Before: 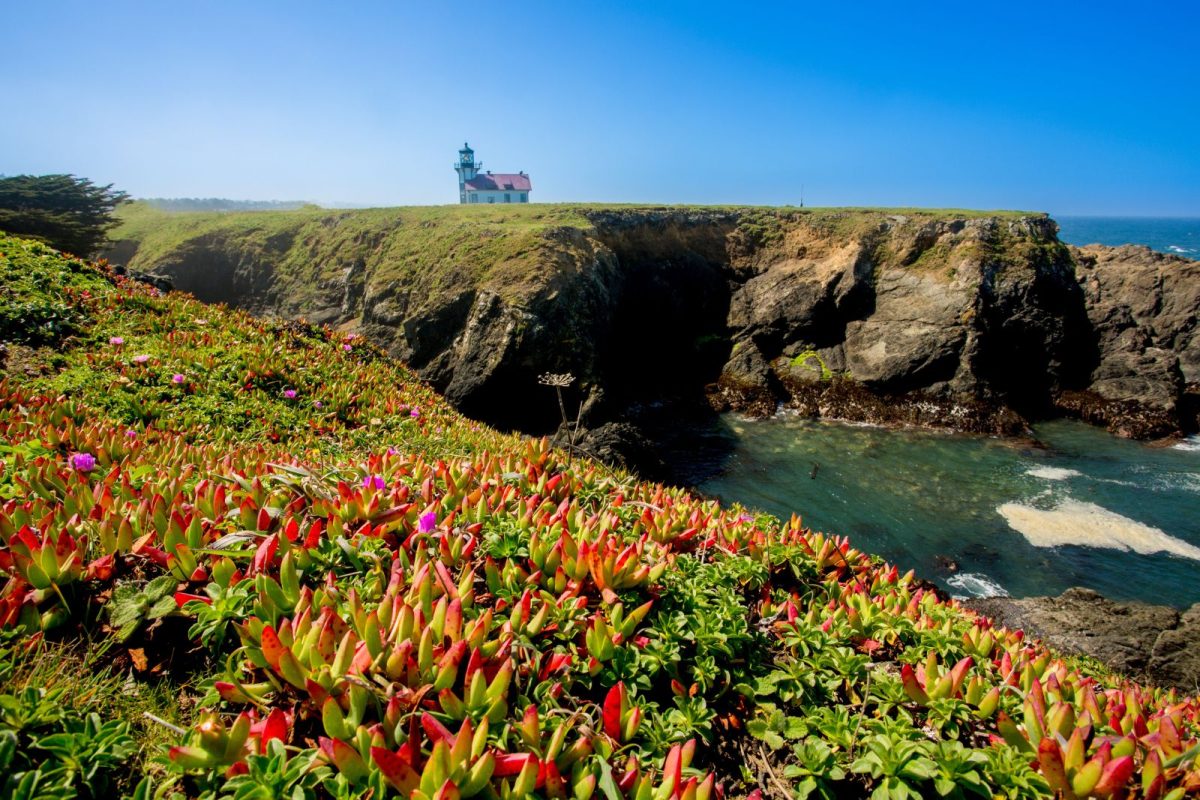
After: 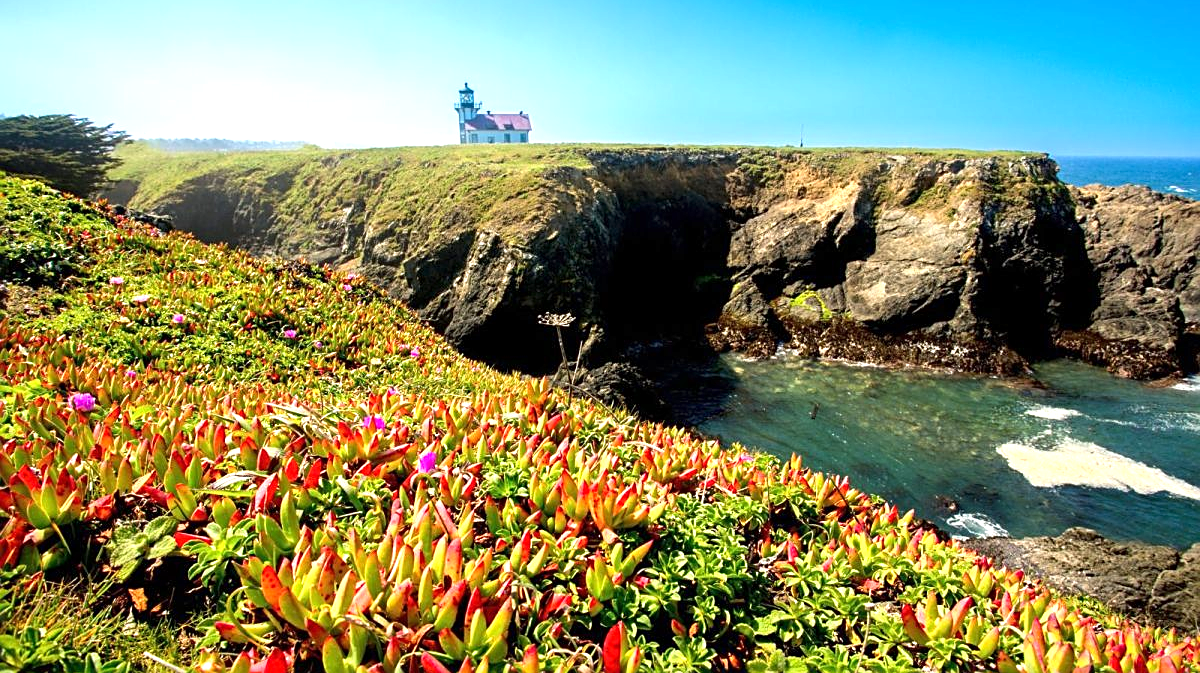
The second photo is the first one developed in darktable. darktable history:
crop: top 7.561%, bottom 8.222%
local contrast: mode bilateral grid, contrast 20, coarseness 50, detail 102%, midtone range 0.2
exposure: black level correction 0, exposure 0.935 EV, compensate exposure bias true, compensate highlight preservation false
sharpen: on, module defaults
